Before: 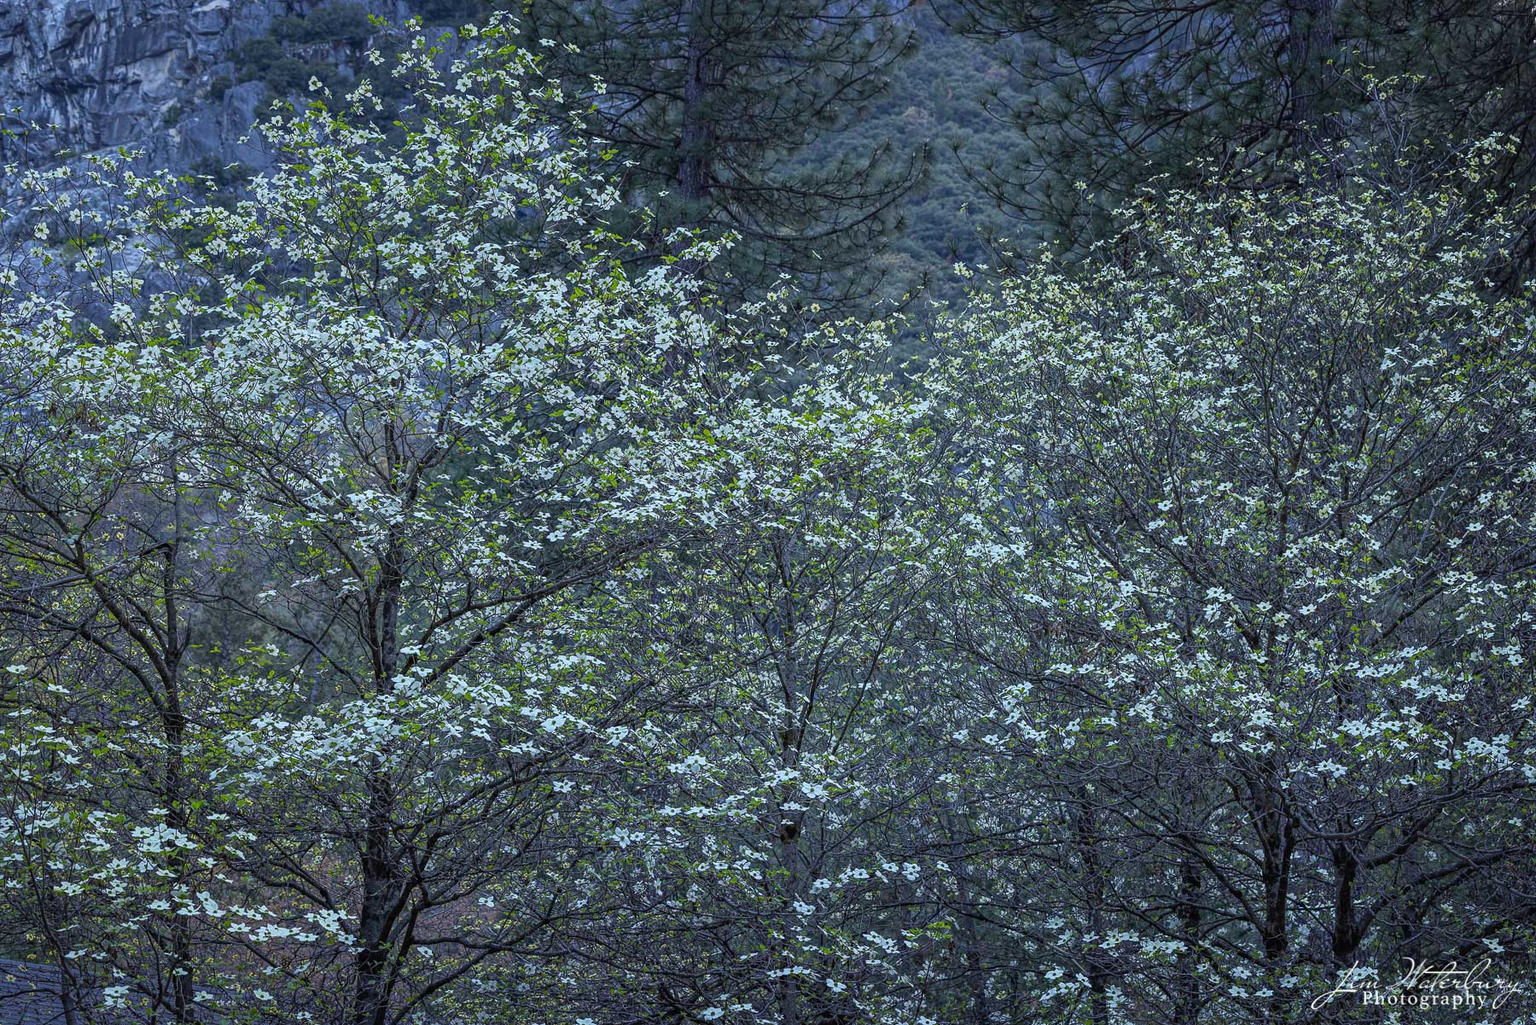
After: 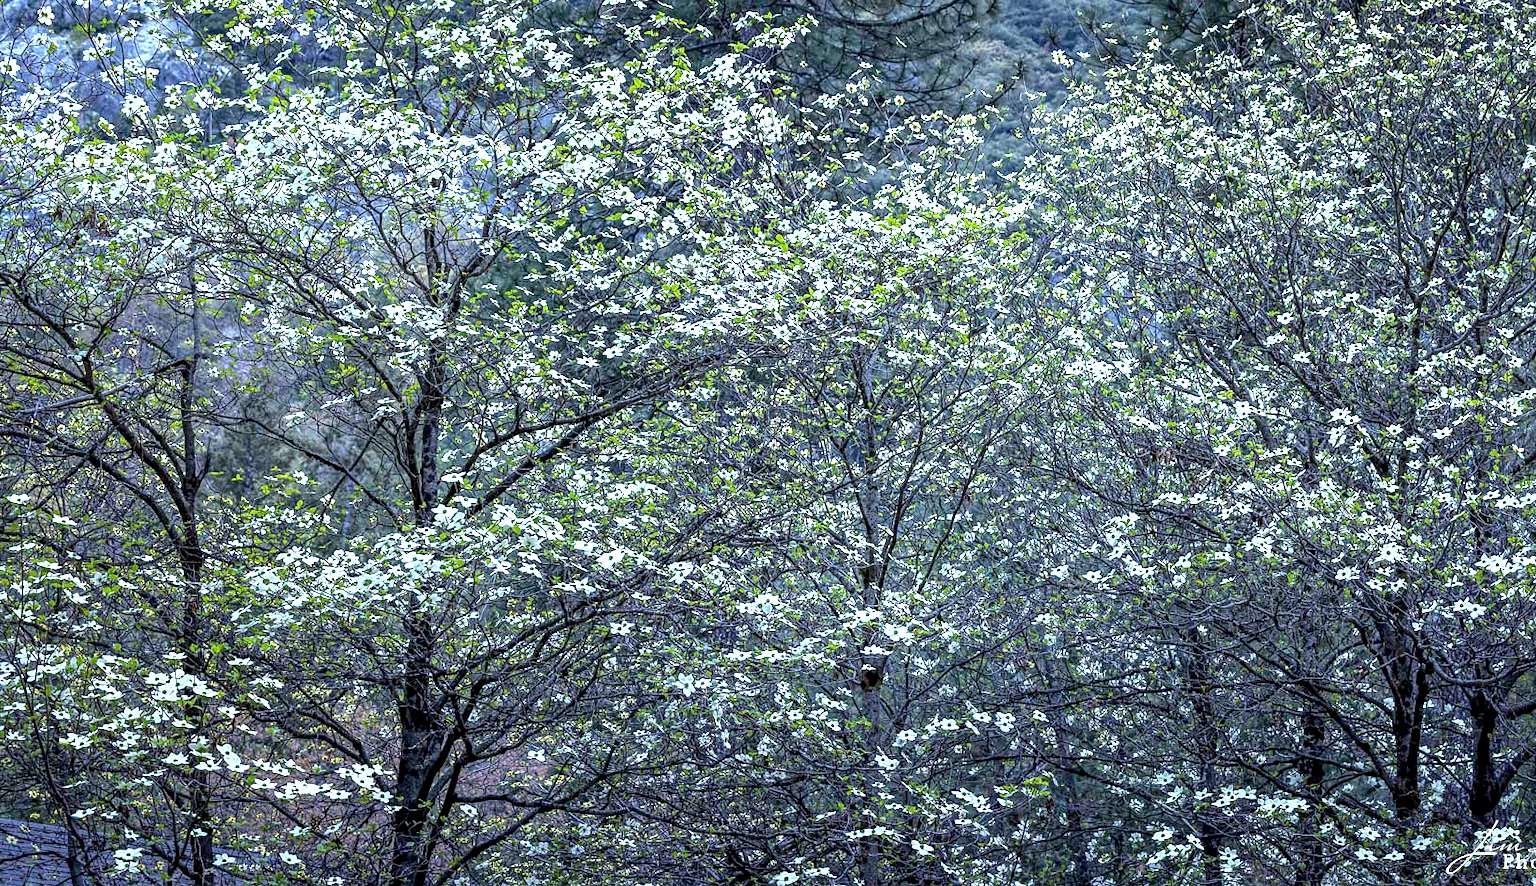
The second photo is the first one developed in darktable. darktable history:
exposure: black level correction 0.008, exposure 0.982 EV, compensate highlight preservation false
crop: top 21.177%, right 9.319%, bottom 0.314%
tone equalizer: -8 EV -0.437 EV, -7 EV -0.378 EV, -6 EV -0.324 EV, -5 EV -0.248 EV, -3 EV 0.191 EV, -2 EV 0.34 EV, -1 EV 0.405 EV, +0 EV 0.392 EV, edges refinement/feathering 500, mask exposure compensation -1.57 EV, preserve details no
